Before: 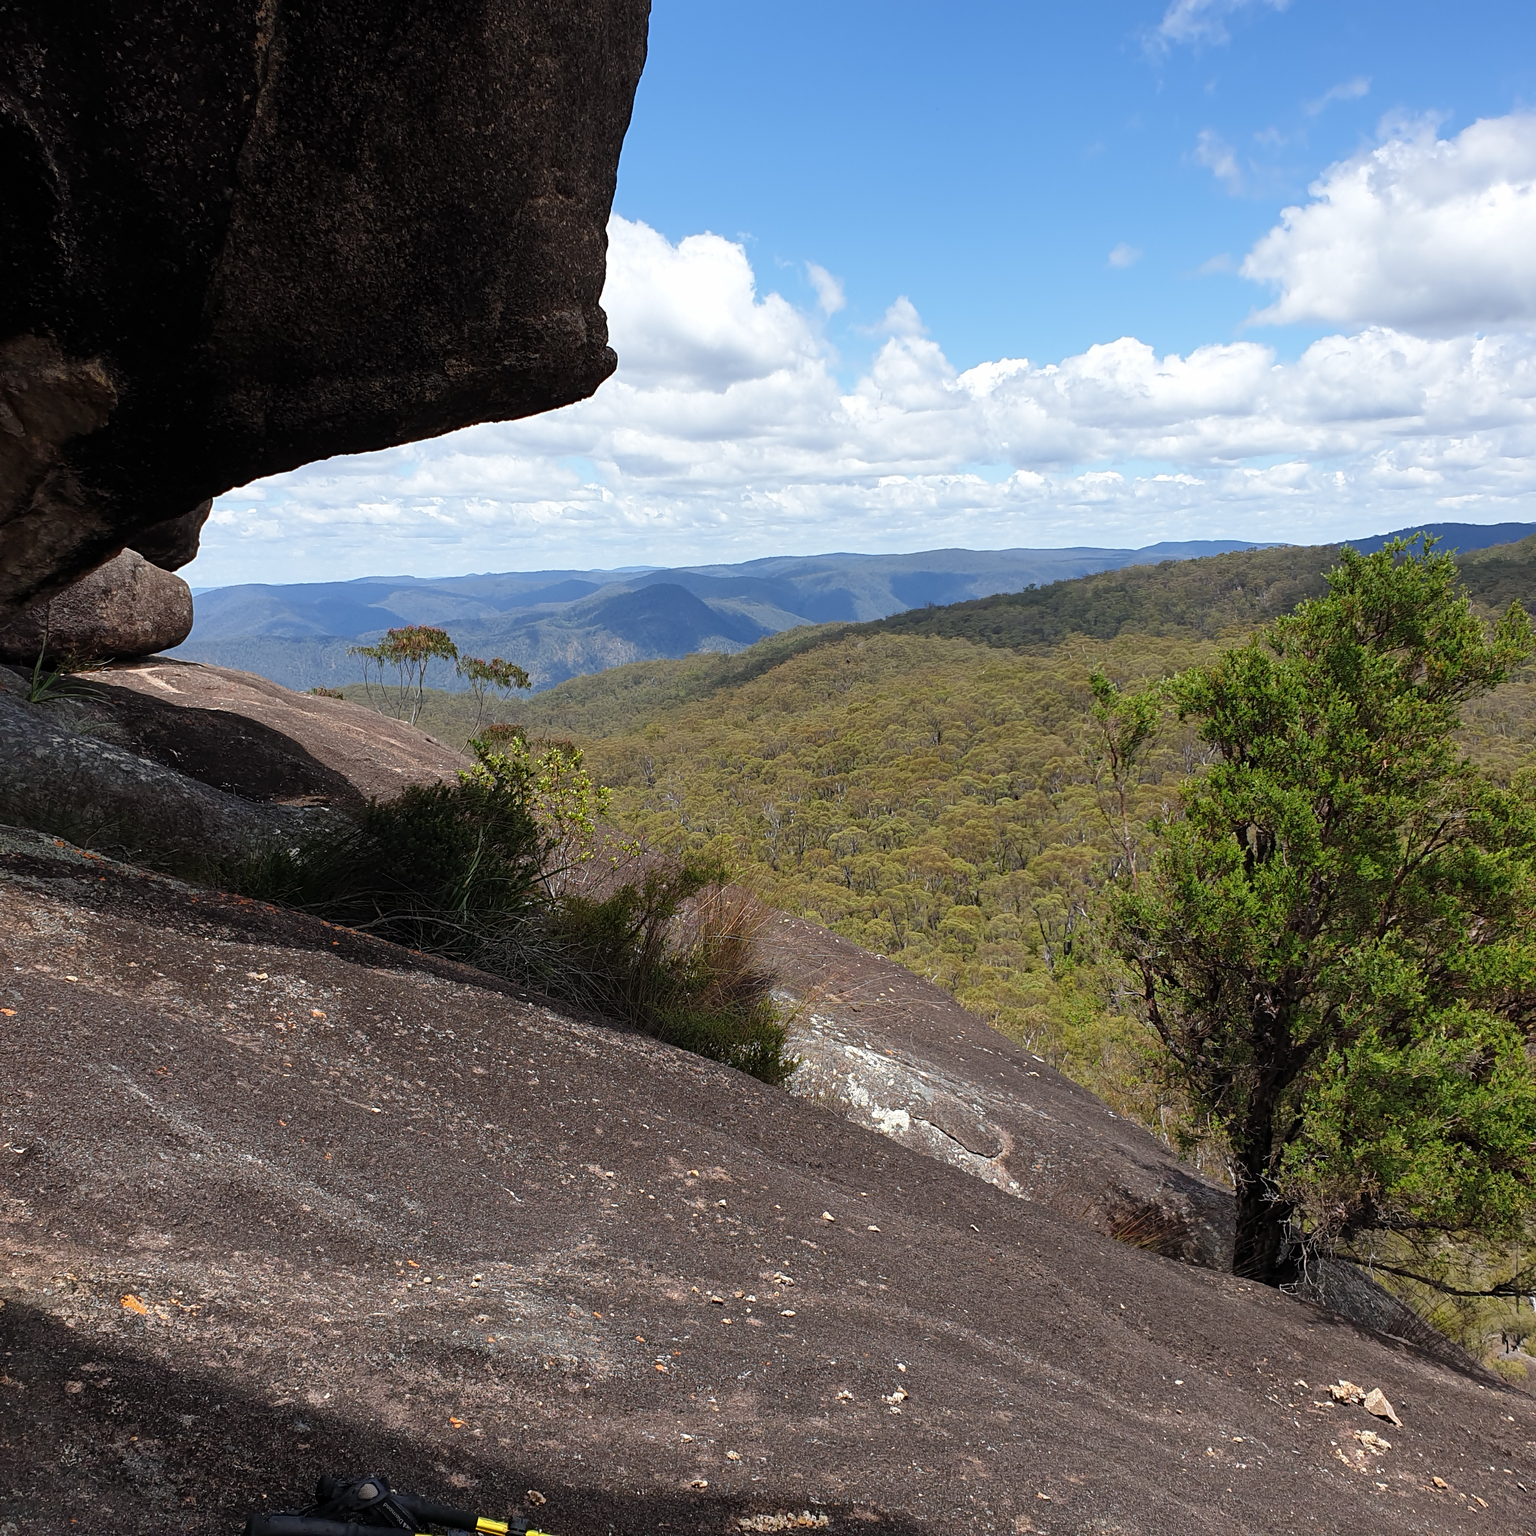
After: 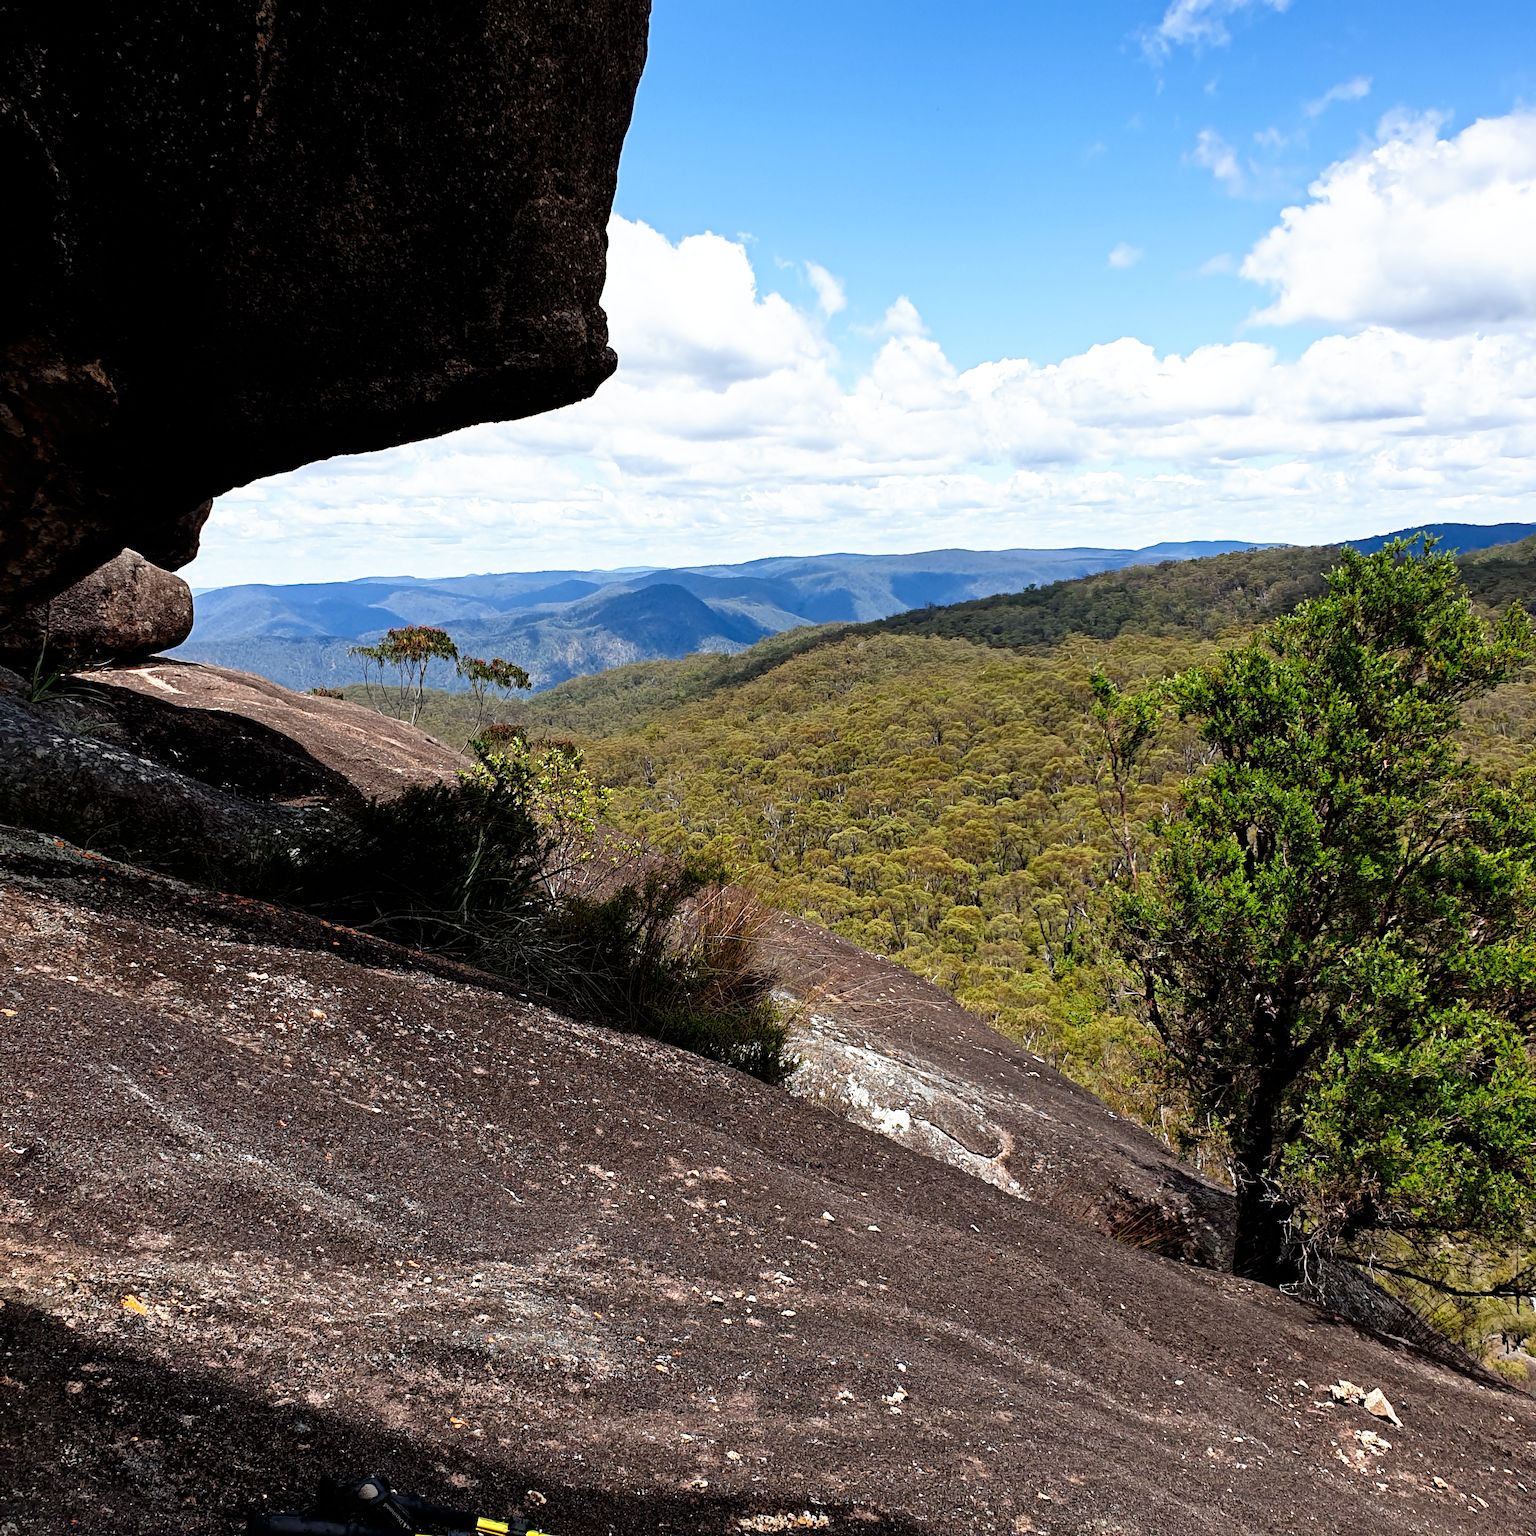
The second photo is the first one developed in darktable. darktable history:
tone curve: curves: ch0 [(0, 0) (0.003, 0) (0.011, 0.001) (0.025, 0.002) (0.044, 0.004) (0.069, 0.006) (0.1, 0.009) (0.136, 0.03) (0.177, 0.076) (0.224, 0.13) (0.277, 0.202) (0.335, 0.28) (0.399, 0.367) (0.468, 0.46) (0.543, 0.562) (0.623, 0.67) (0.709, 0.787) (0.801, 0.889) (0.898, 0.972) (1, 1)], preserve colors none
contrast equalizer: y [[0.5, 0.5, 0.544, 0.569, 0.5, 0.5], [0.5 ×6], [0.5 ×6], [0 ×6], [0 ×6]]
